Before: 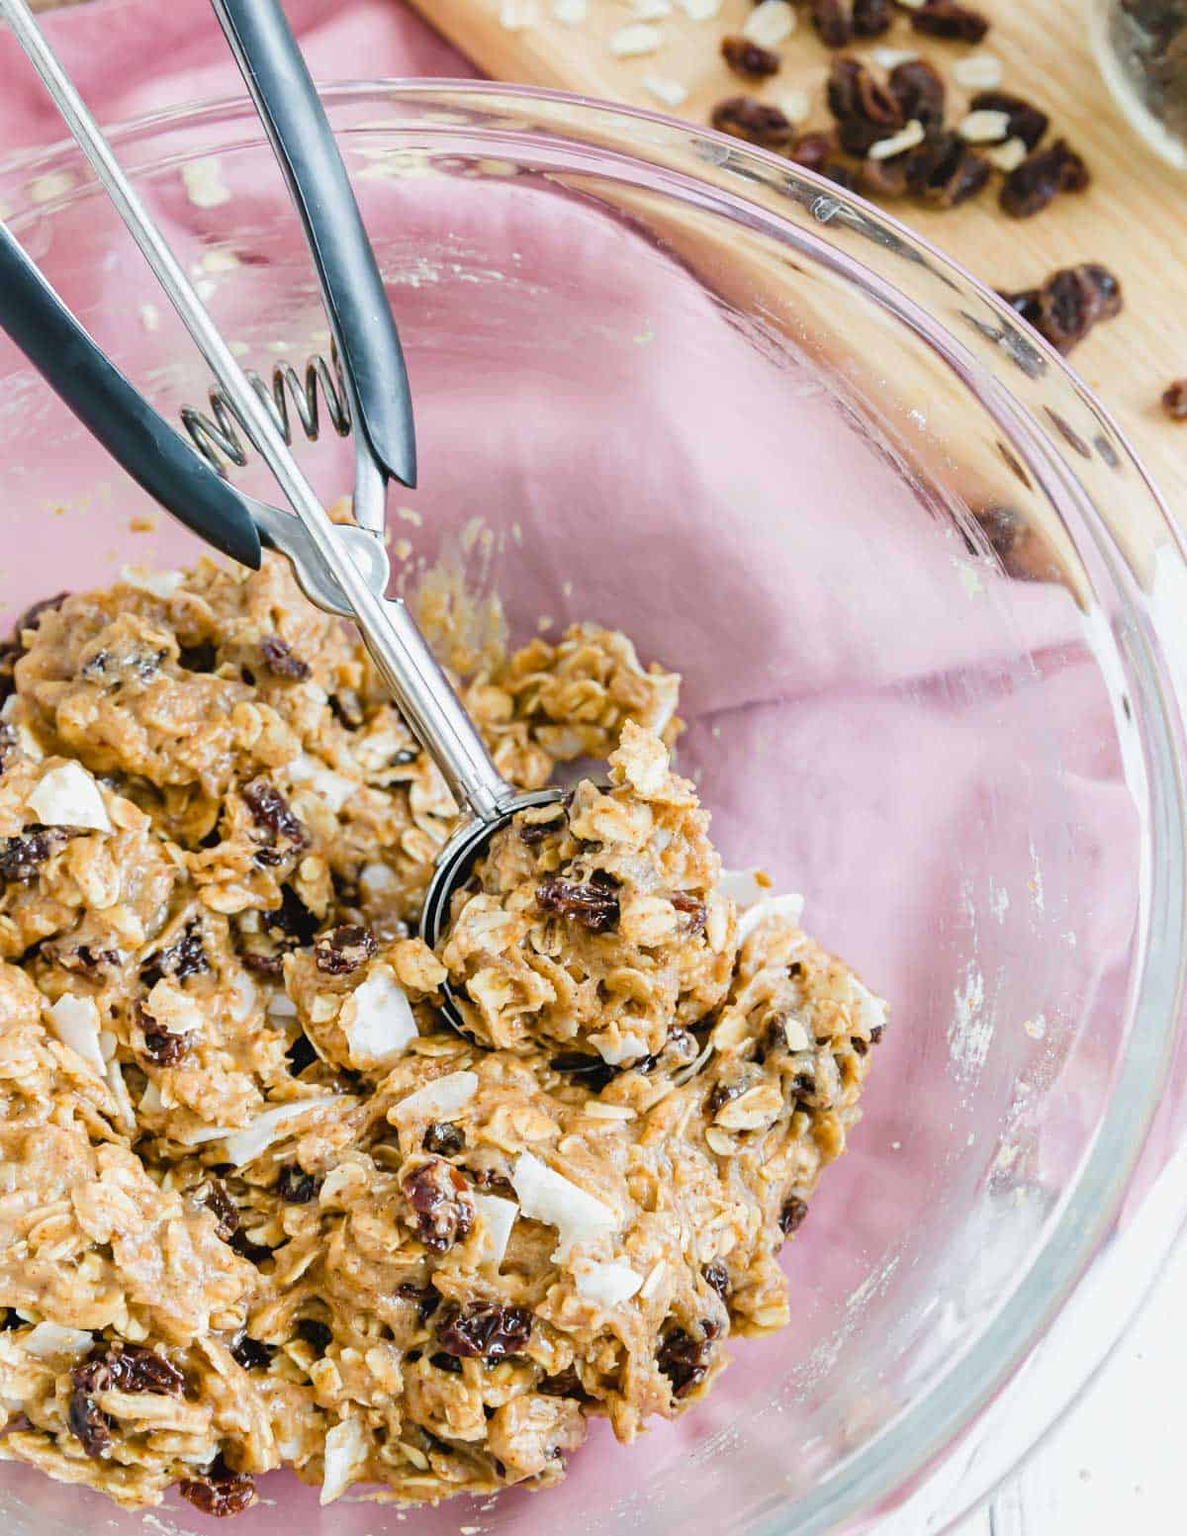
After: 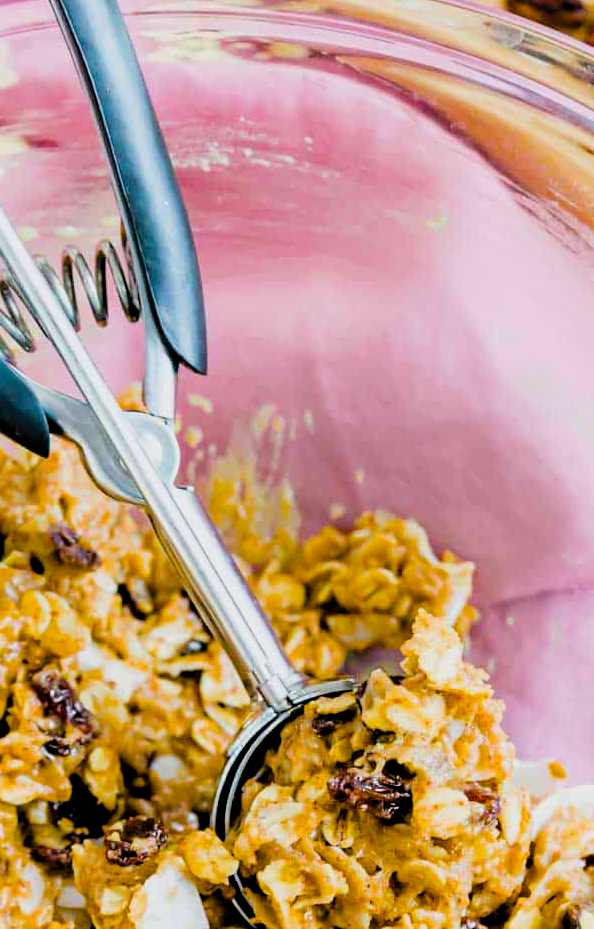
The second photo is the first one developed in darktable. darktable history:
crop: left 17.893%, top 7.669%, right 32.601%, bottom 32.494%
filmic rgb: black relative exposure -3.92 EV, white relative exposure 3.14 EV, hardness 2.87
color balance rgb: shadows fall-off 298.123%, white fulcrum 2 EV, highlights fall-off 299.979%, perceptual saturation grading › global saturation 26.199%, perceptual saturation grading › highlights -28.55%, perceptual saturation grading › mid-tones 15.914%, perceptual saturation grading › shadows 34.316%, mask middle-gray fulcrum 99.914%, global vibrance 20%, contrast gray fulcrum 38.339%
